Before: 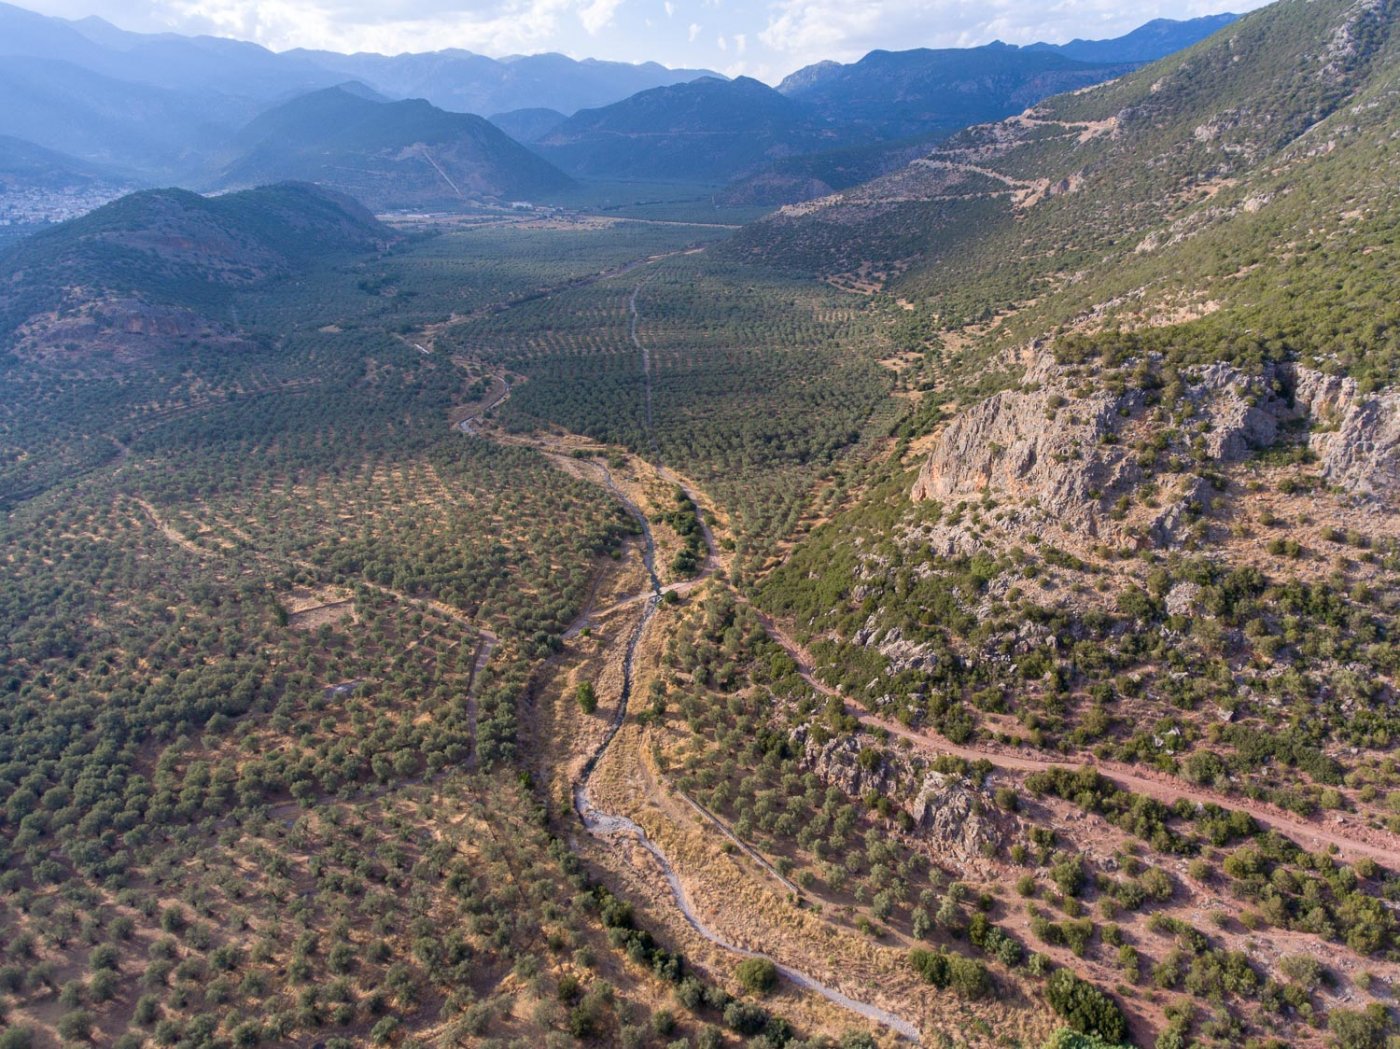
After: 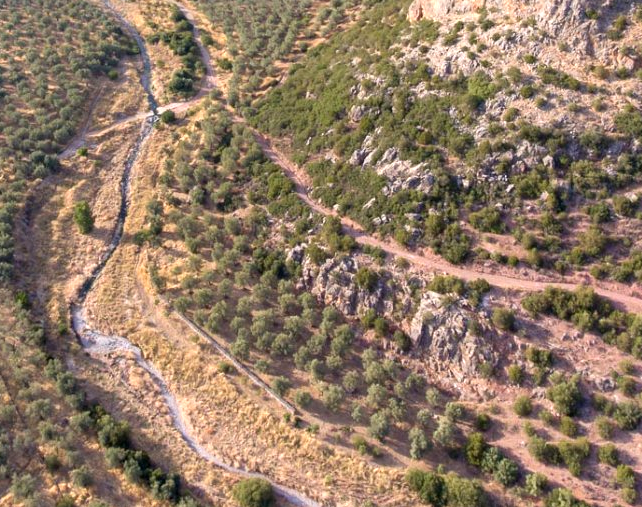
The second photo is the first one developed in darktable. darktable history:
exposure: exposure 0.6 EV, compensate highlight preservation false
crop: left 35.976%, top 45.819%, right 18.162%, bottom 5.807%
